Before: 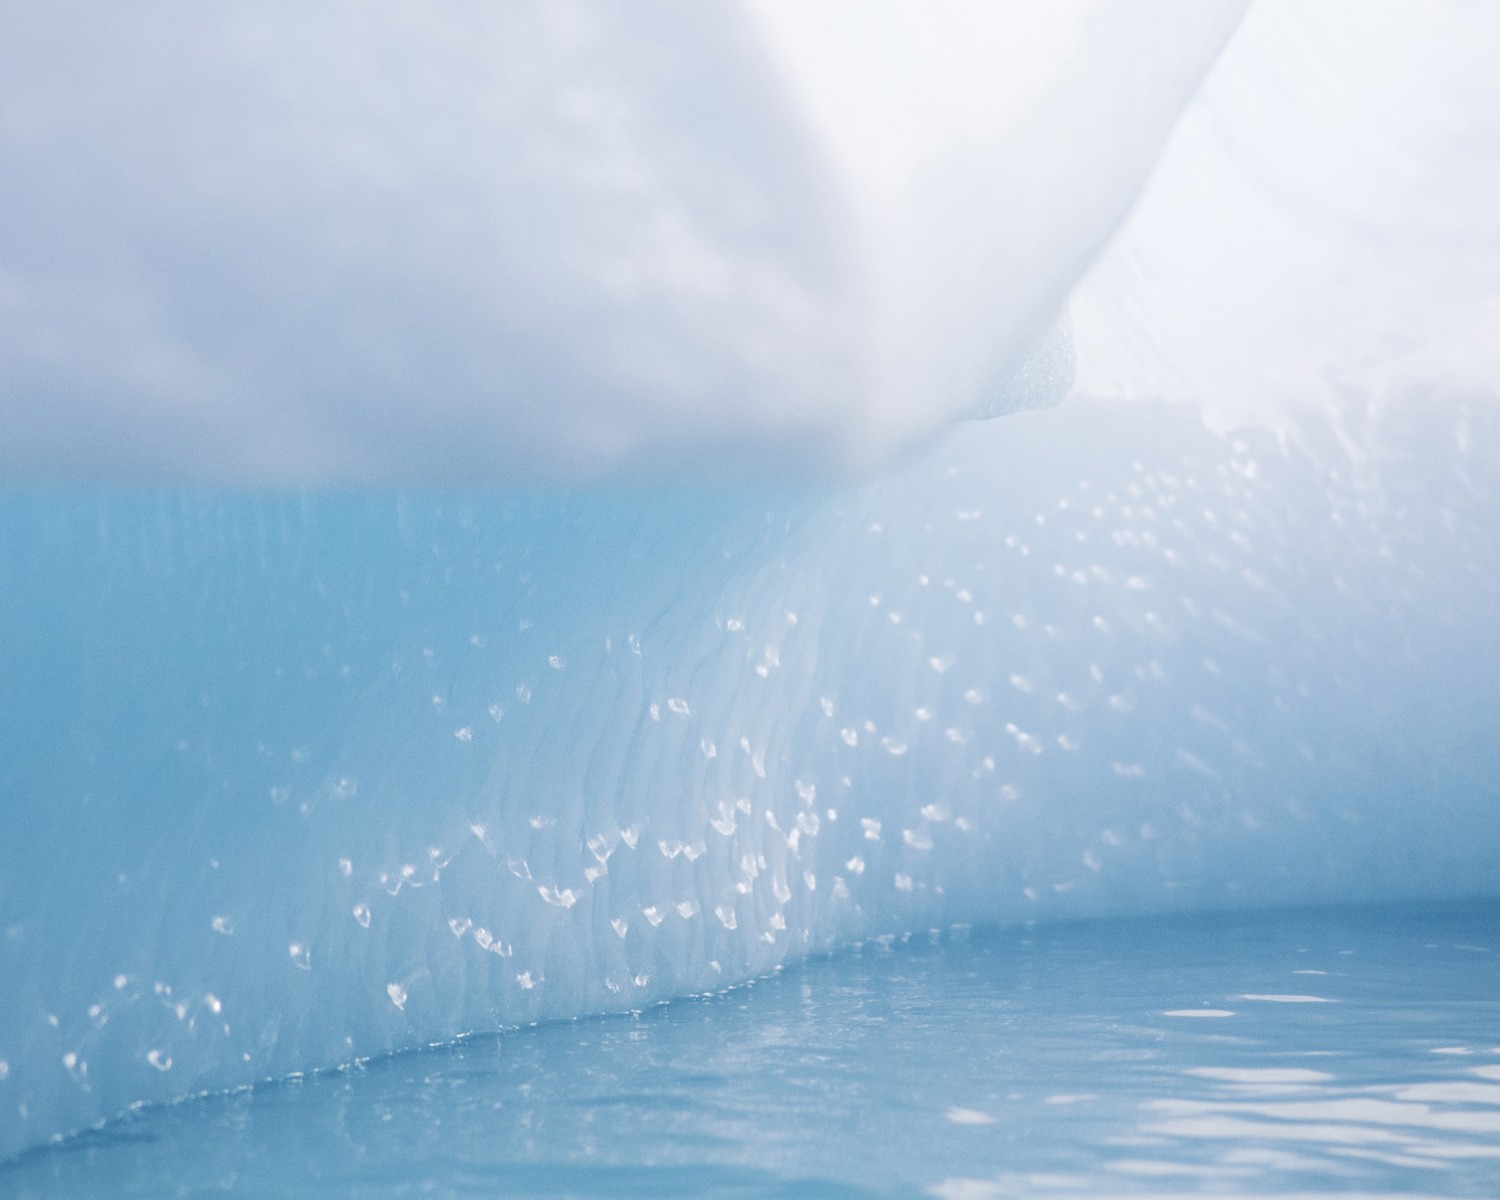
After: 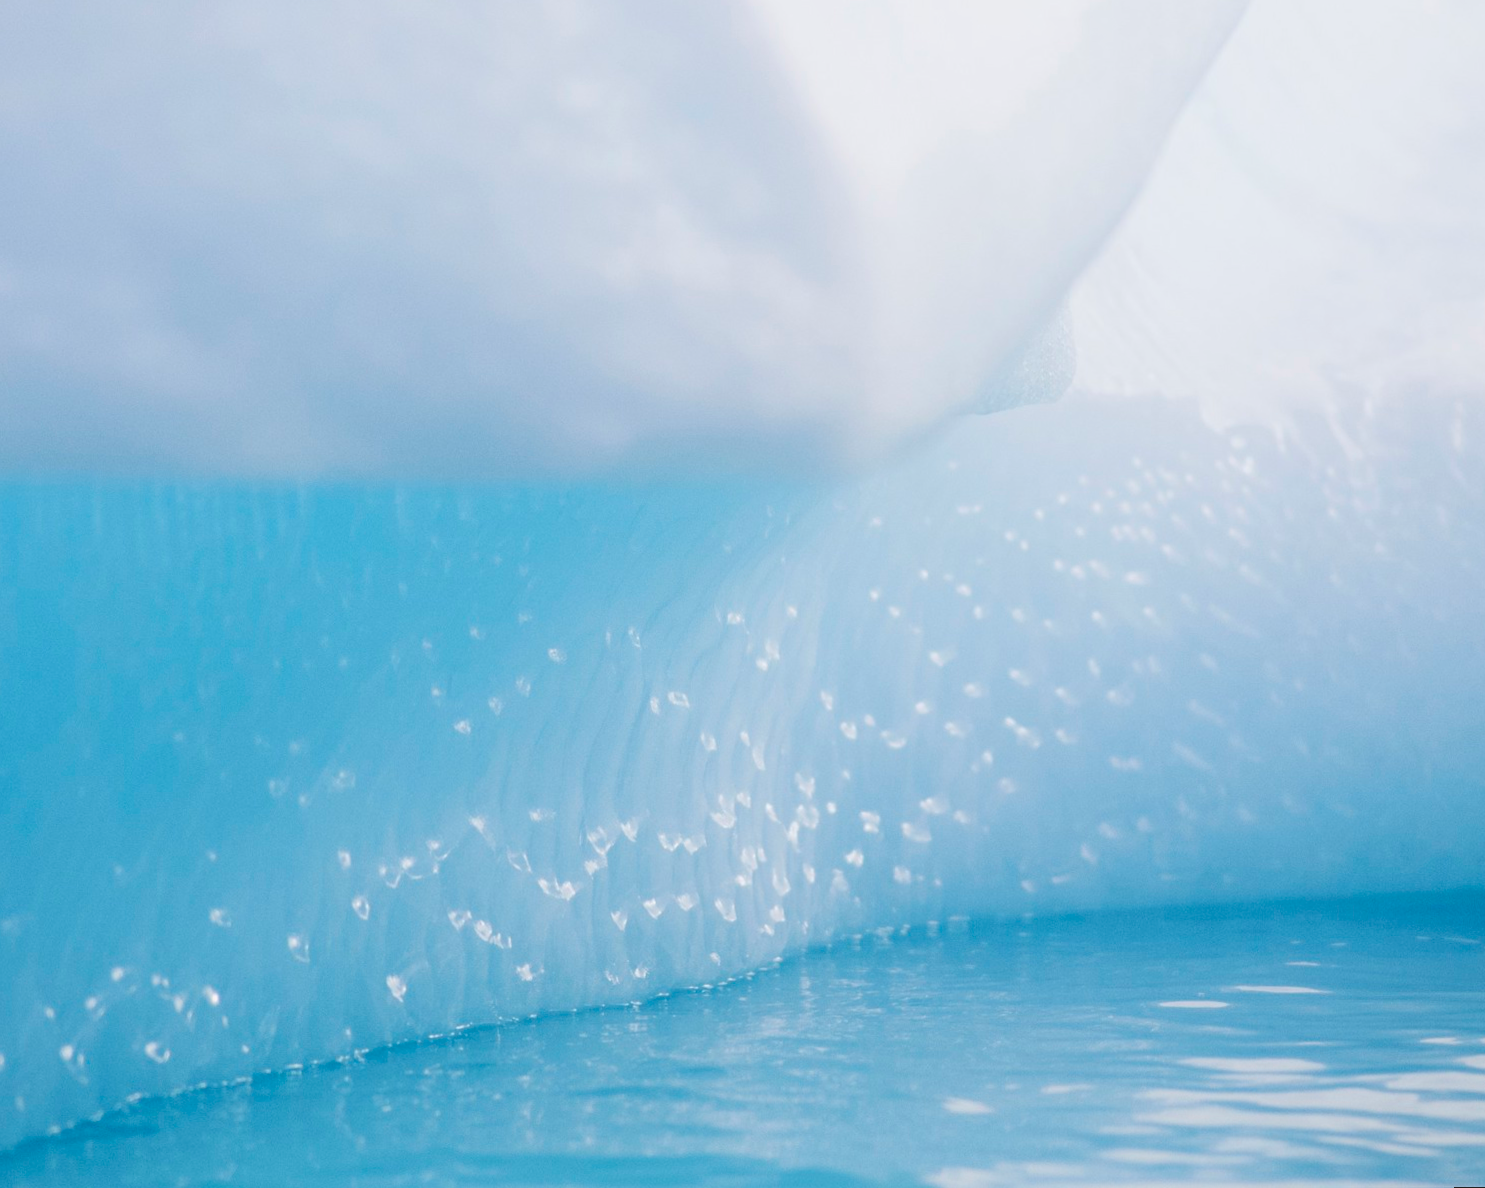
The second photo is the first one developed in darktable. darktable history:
local contrast: detail 110%
contrast brightness saturation: contrast -0.1, brightness 0.05, saturation 0.08
rotate and perspective: rotation 0.174°, lens shift (vertical) 0.013, lens shift (horizontal) 0.019, shear 0.001, automatic cropping original format, crop left 0.007, crop right 0.991, crop top 0.016, crop bottom 0.997
